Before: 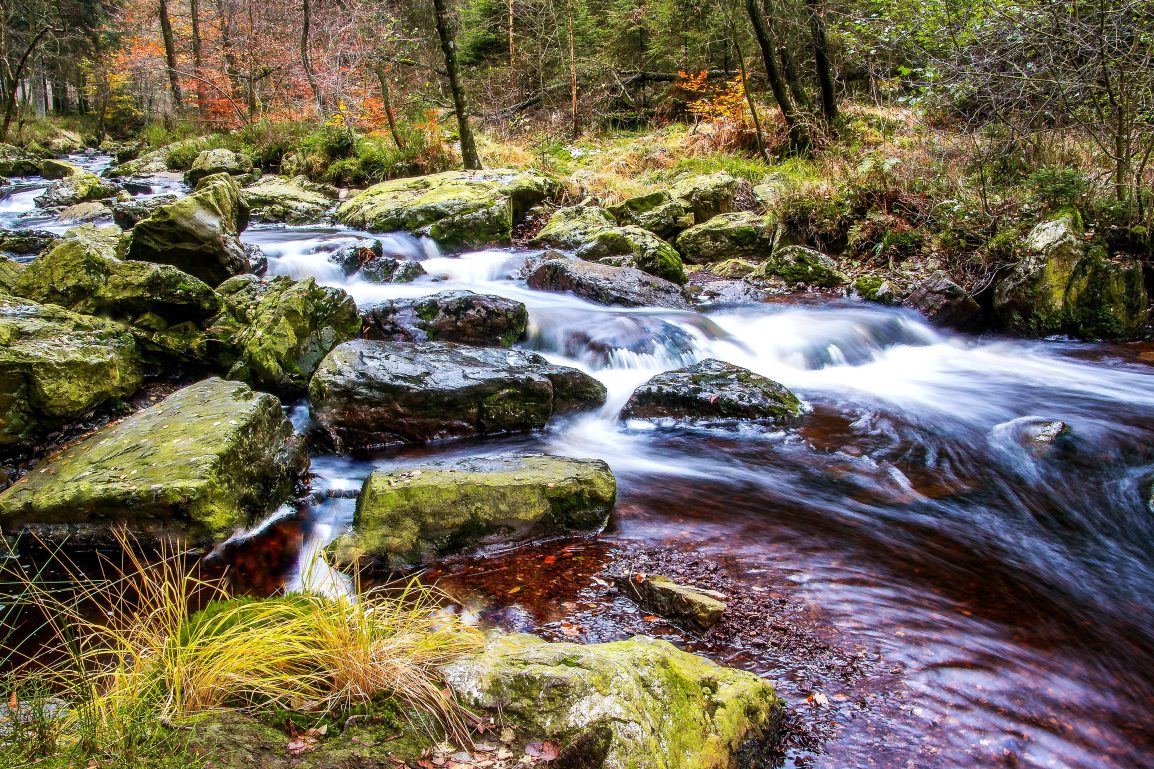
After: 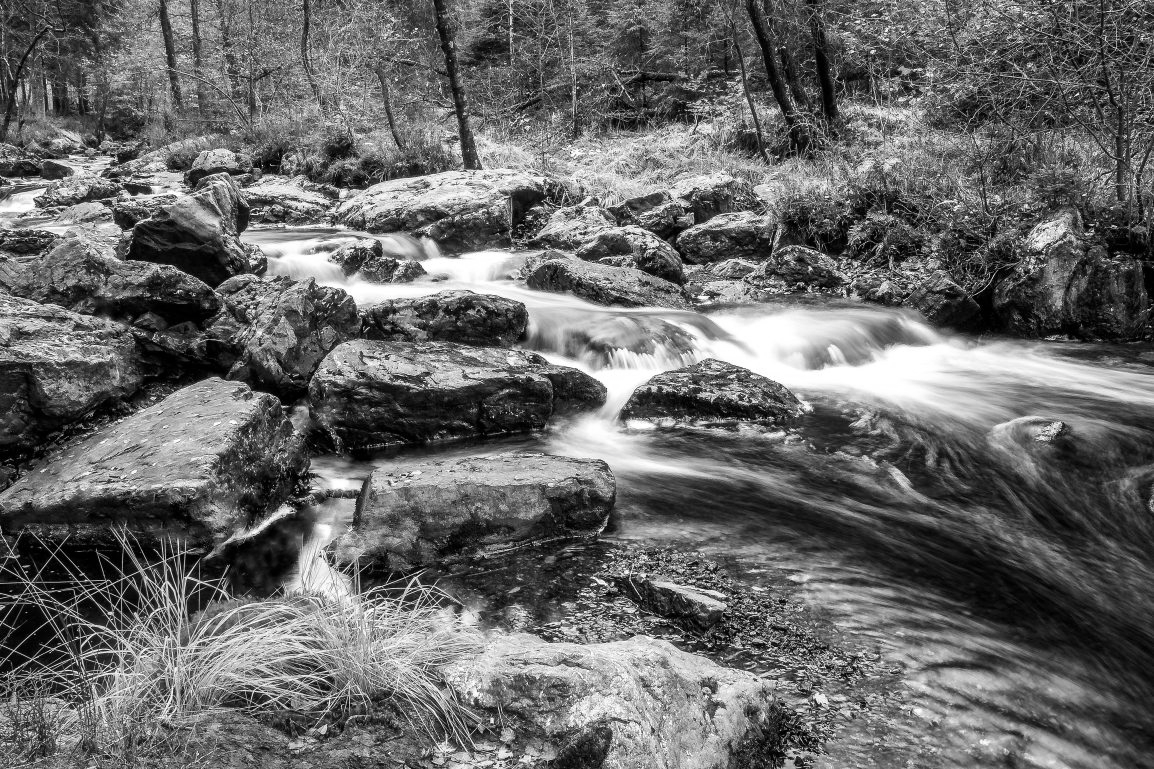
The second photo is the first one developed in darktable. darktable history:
contrast brightness saturation: saturation -0.999
base curve: preserve colors none
